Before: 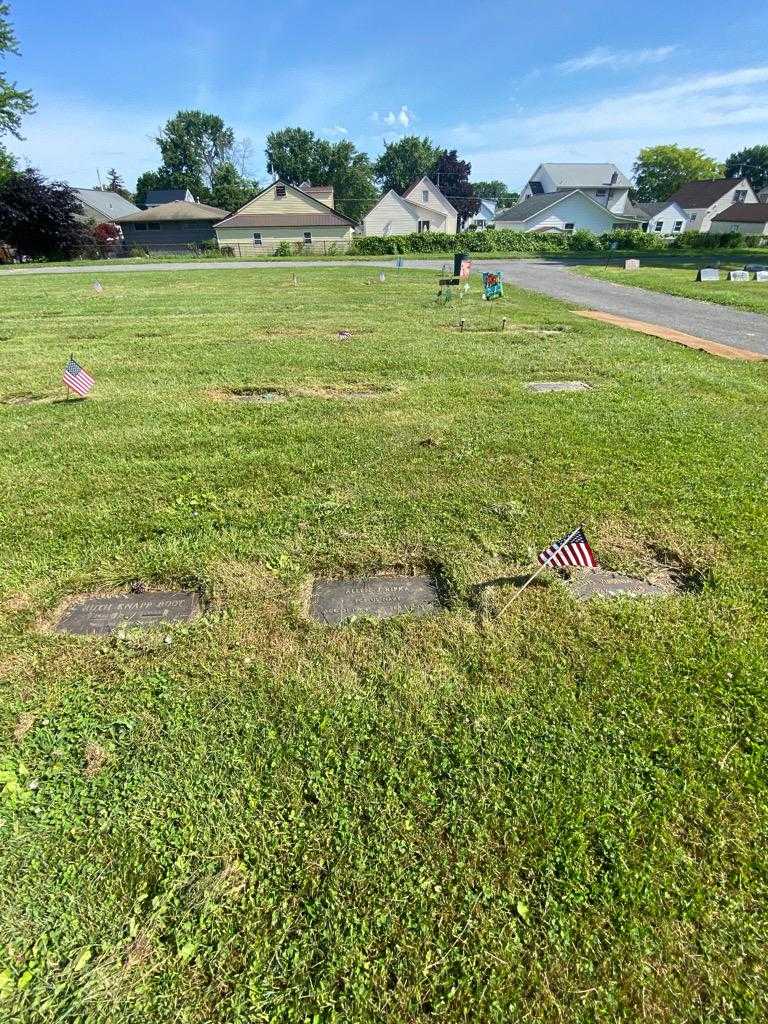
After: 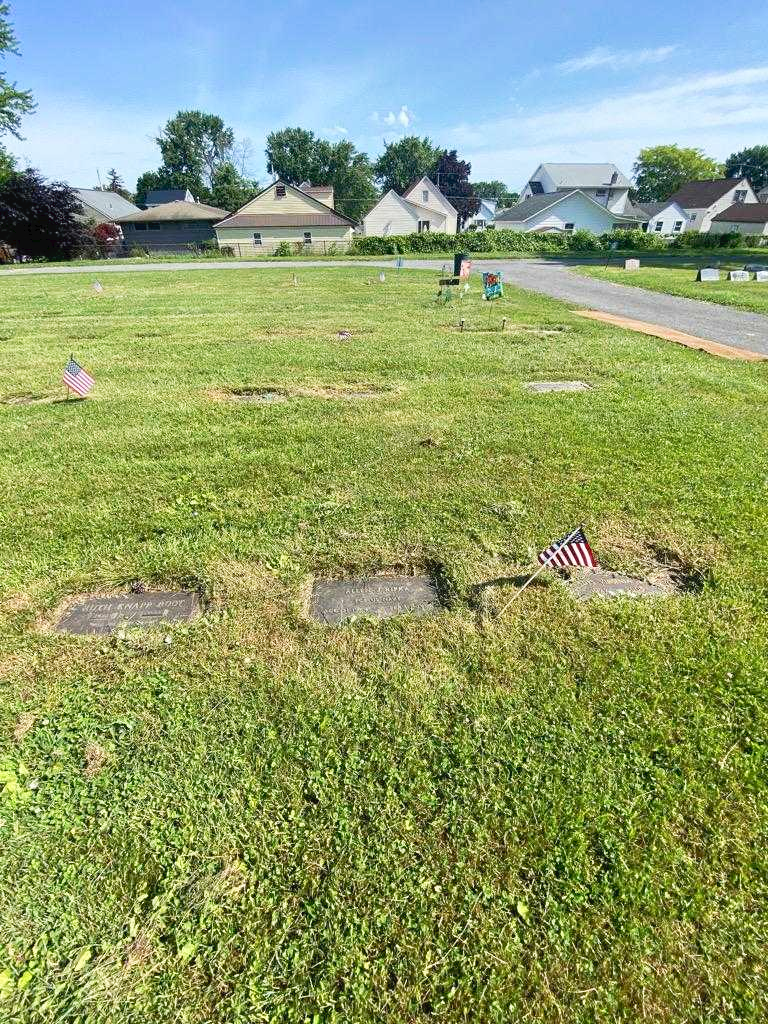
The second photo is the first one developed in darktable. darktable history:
tone curve: curves: ch0 [(0, 0) (0.003, 0.032) (0.011, 0.033) (0.025, 0.036) (0.044, 0.046) (0.069, 0.069) (0.1, 0.108) (0.136, 0.157) (0.177, 0.208) (0.224, 0.256) (0.277, 0.313) (0.335, 0.379) (0.399, 0.444) (0.468, 0.514) (0.543, 0.595) (0.623, 0.687) (0.709, 0.772) (0.801, 0.854) (0.898, 0.933) (1, 1)], preserve colors none
exposure: compensate exposure bias true, compensate highlight preservation false
